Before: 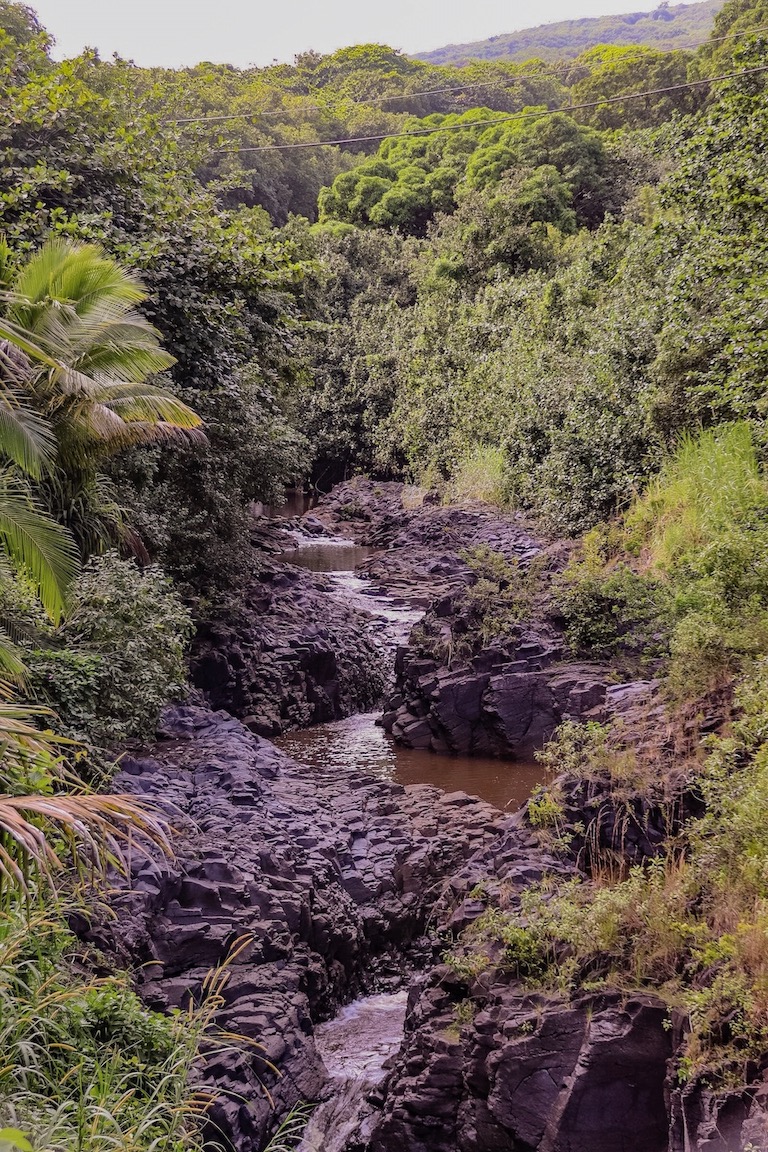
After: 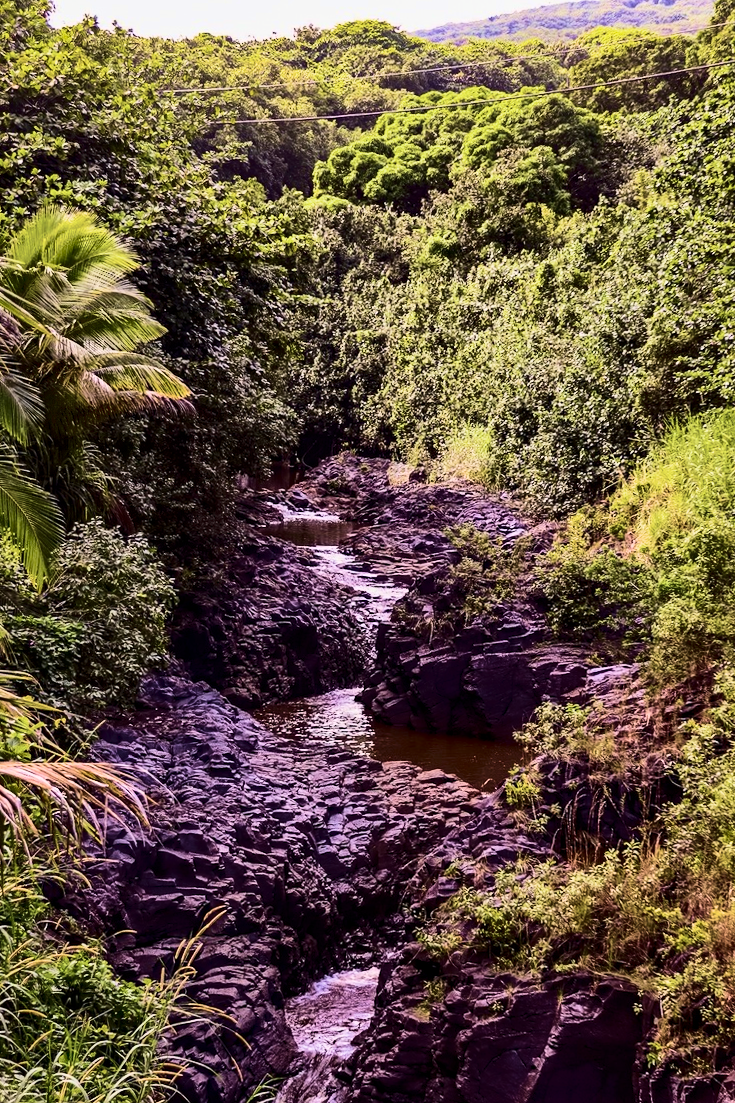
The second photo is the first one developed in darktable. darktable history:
crop and rotate: angle -1.69°
contrast brightness saturation: contrast 0.5, saturation -0.1
velvia: strength 75%
haze removal: compatibility mode true, adaptive false
